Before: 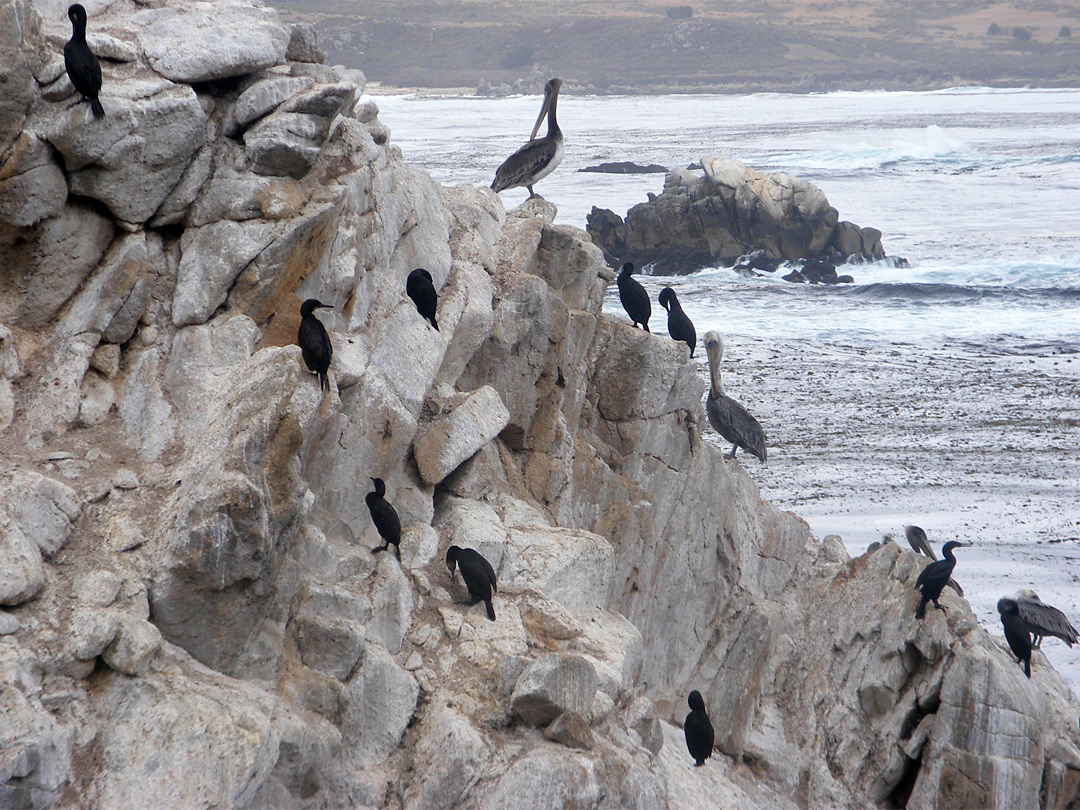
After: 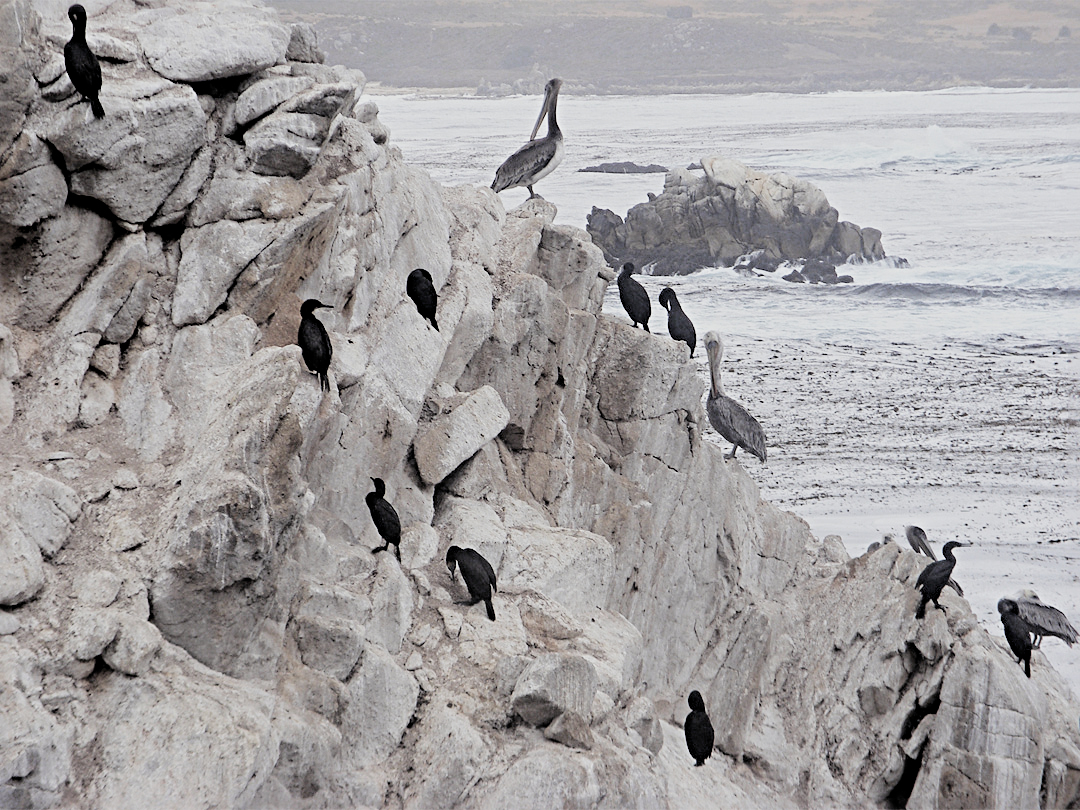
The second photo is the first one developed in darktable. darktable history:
sharpen: radius 4.885
color balance rgb: shadows lift › chroma 3.193%, shadows lift › hue 281.25°, power › luminance -3.554%, power › chroma 0.551%, power › hue 37.86°, linear chroma grading › shadows -30.533%, linear chroma grading › global chroma 35.28%, perceptual saturation grading › global saturation 50.296%, perceptual brilliance grading › global brilliance 2.865%, perceptual brilliance grading › highlights -2.882%, perceptual brilliance grading › shadows 3.578%, contrast -29.624%
filmic rgb: black relative exposure -5.01 EV, white relative exposure 3.98 EV, hardness 2.89, contrast 1.395, highlights saturation mix -30.52%, preserve chrominance RGB euclidean norm (legacy), color science v4 (2020)
